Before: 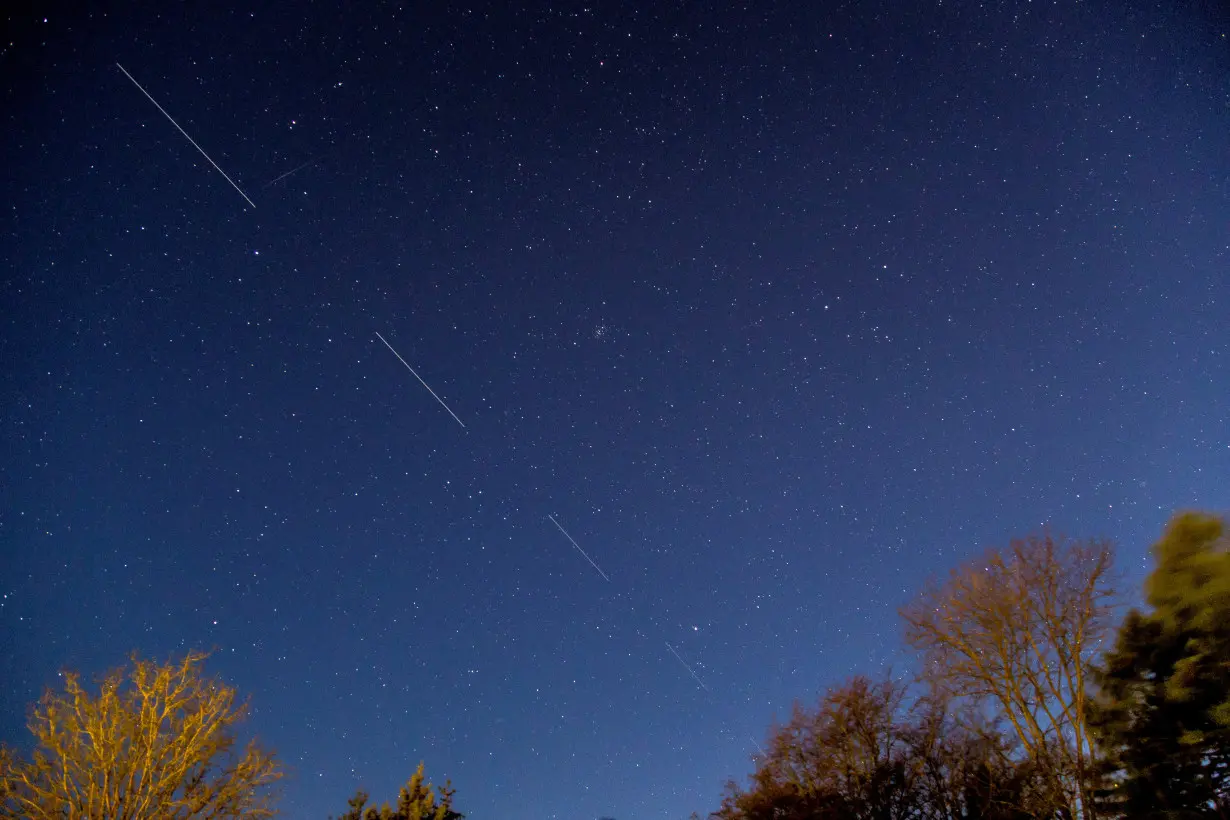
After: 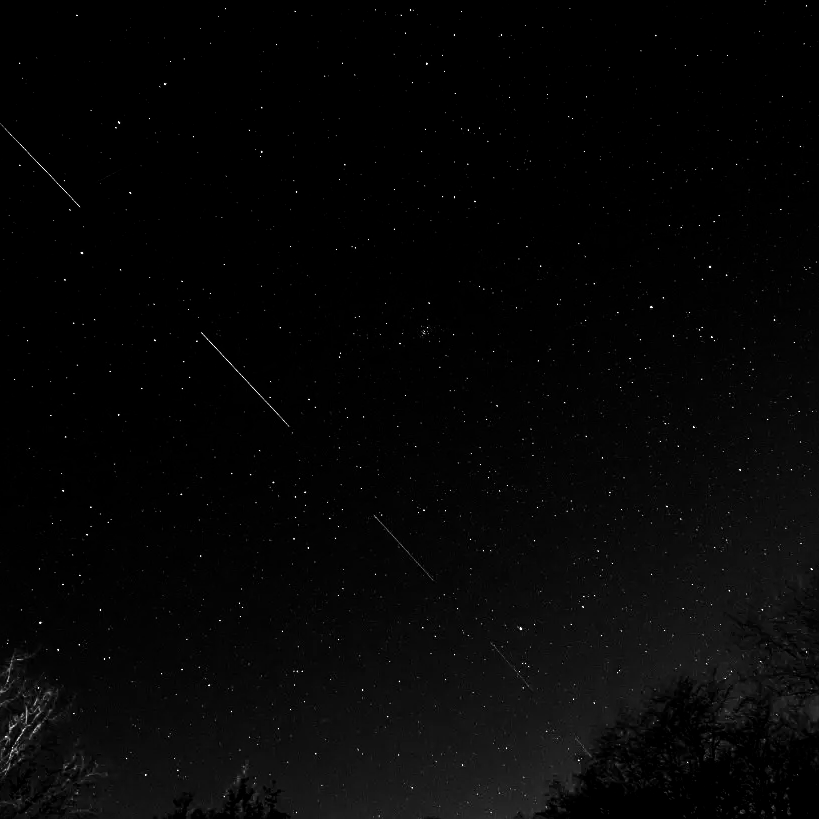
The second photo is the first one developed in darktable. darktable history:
local contrast: on, module defaults
color balance rgb: linear chroma grading › global chroma 25%, perceptual saturation grading › global saturation 45%, perceptual saturation grading › highlights -50%, perceptual saturation grading › shadows 30%, perceptual brilliance grading › global brilliance 18%, global vibrance 40%
crop and rotate: left 14.292%, right 19.041%
contrast brightness saturation: contrast 0.02, brightness -1, saturation -1
tone equalizer: -8 EV -0.417 EV, -7 EV -0.389 EV, -6 EV -0.333 EV, -5 EV -0.222 EV, -3 EV 0.222 EV, -2 EV 0.333 EV, -1 EV 0.389 EV, +0 EV 0.417 EV, edges refinement/feathering 500, mask exposure compensation -1.57 EV, preserve details no
sharpen: on, module defaults
